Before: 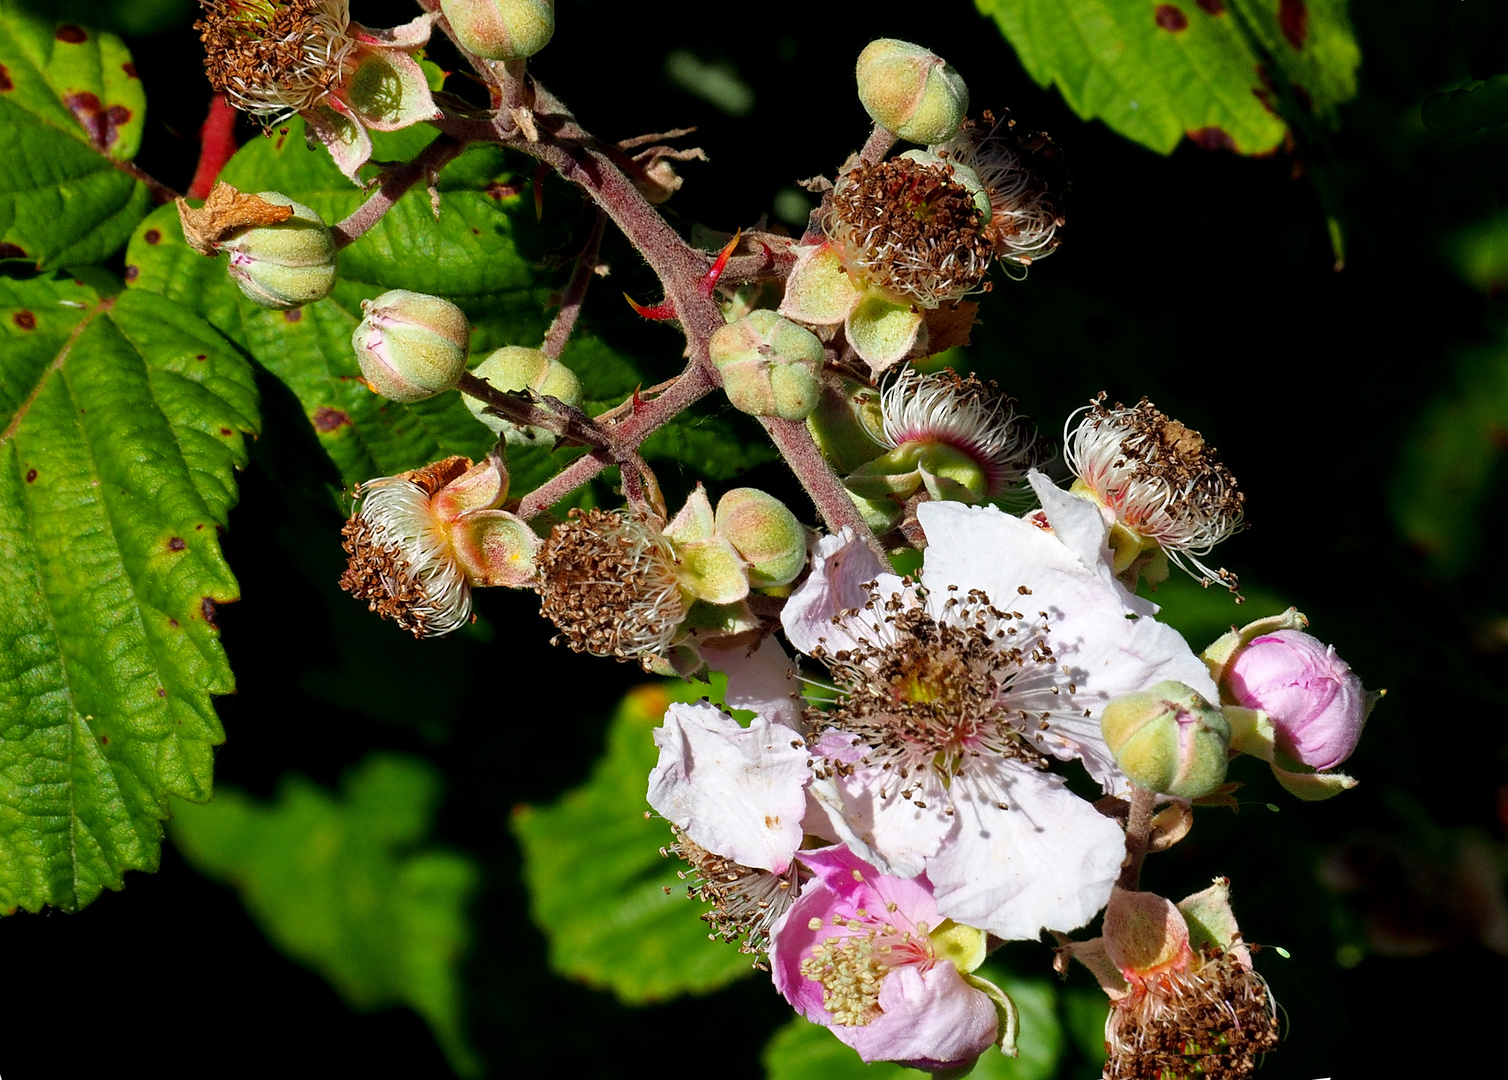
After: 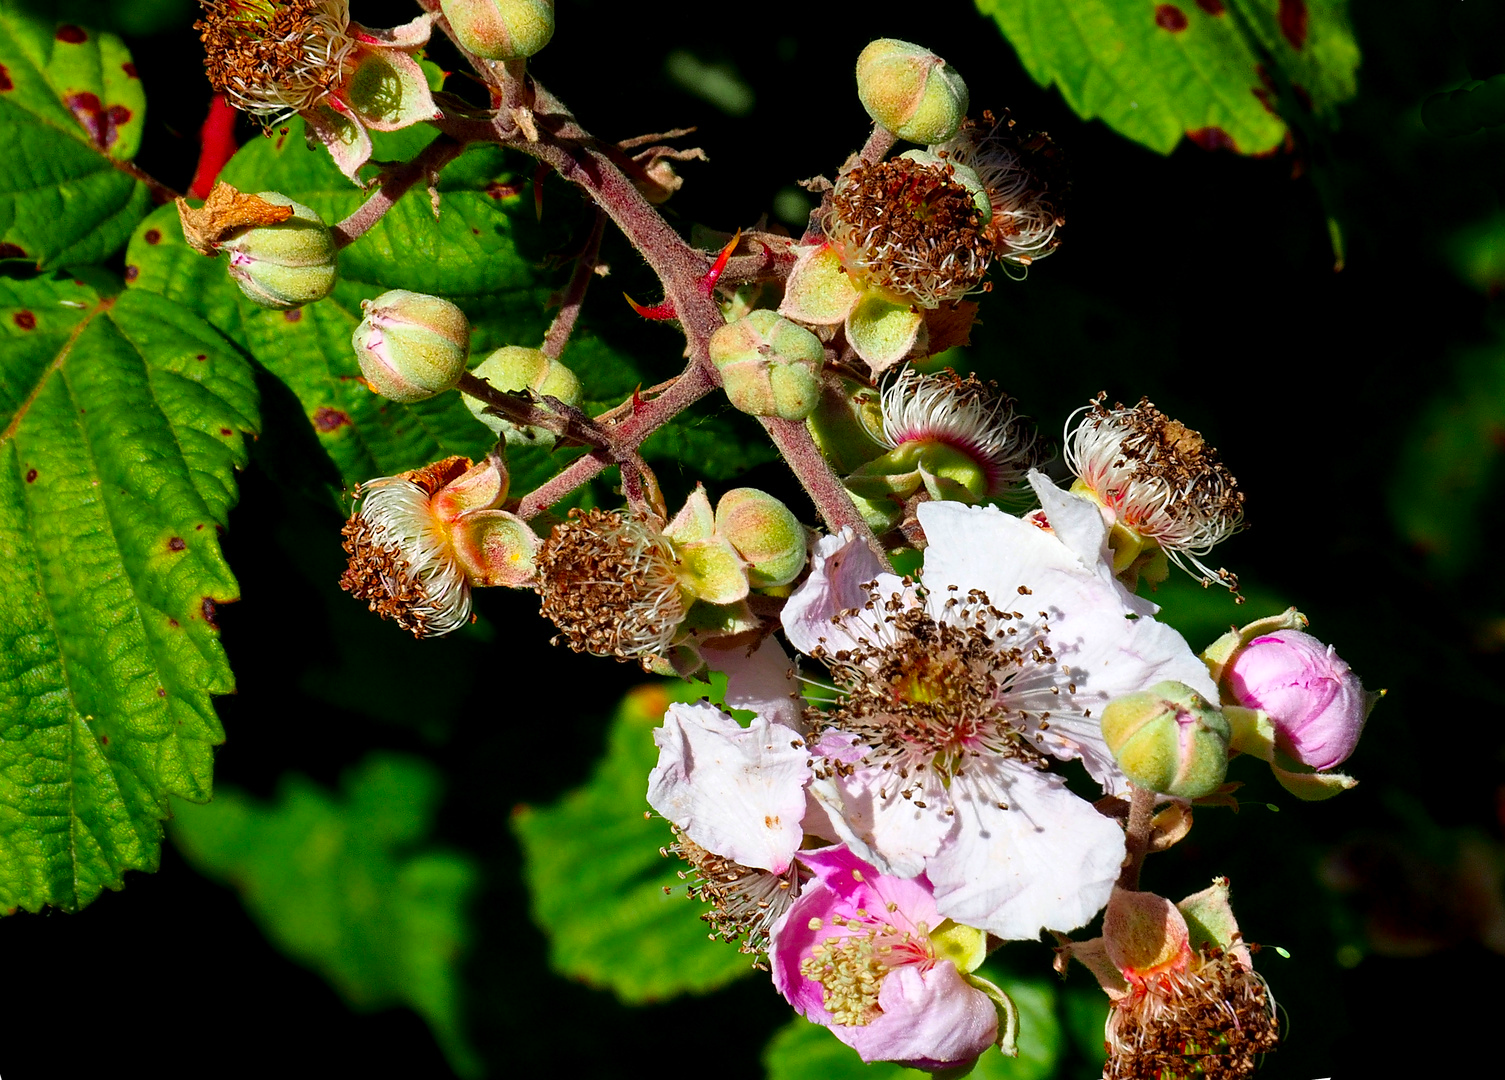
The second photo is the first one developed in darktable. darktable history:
contrast brightness saturation: contrast 0.088, saturation 0.269
